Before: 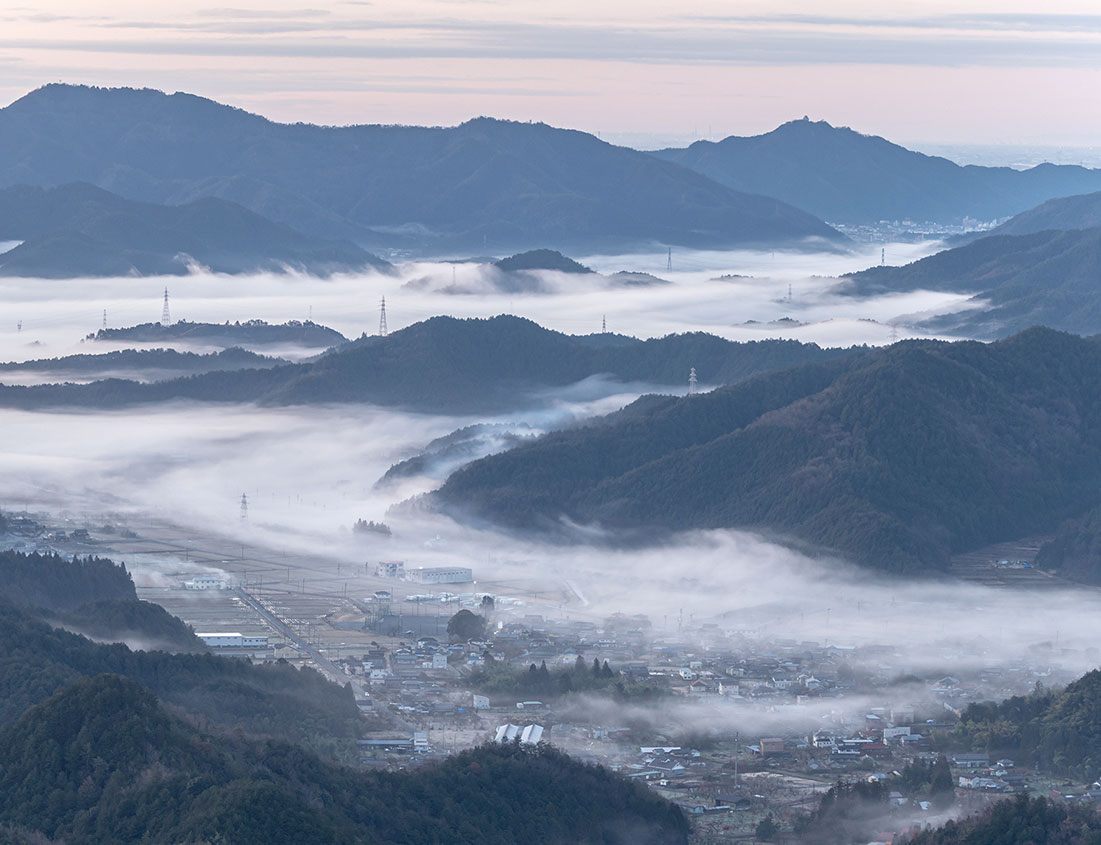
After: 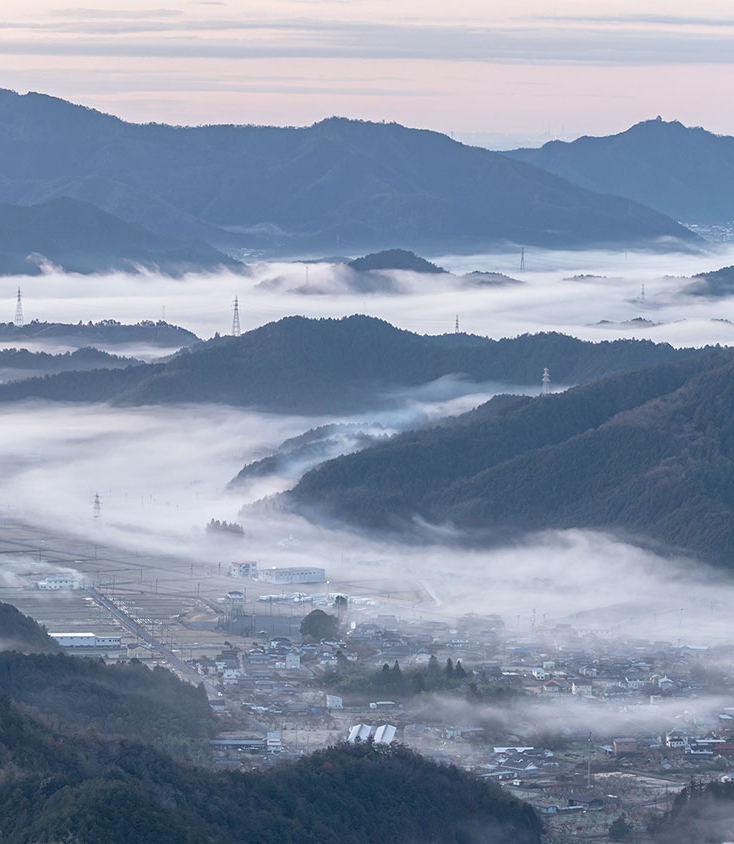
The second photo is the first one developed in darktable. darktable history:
crop and rotate: left 13.401%, right 19.901%
